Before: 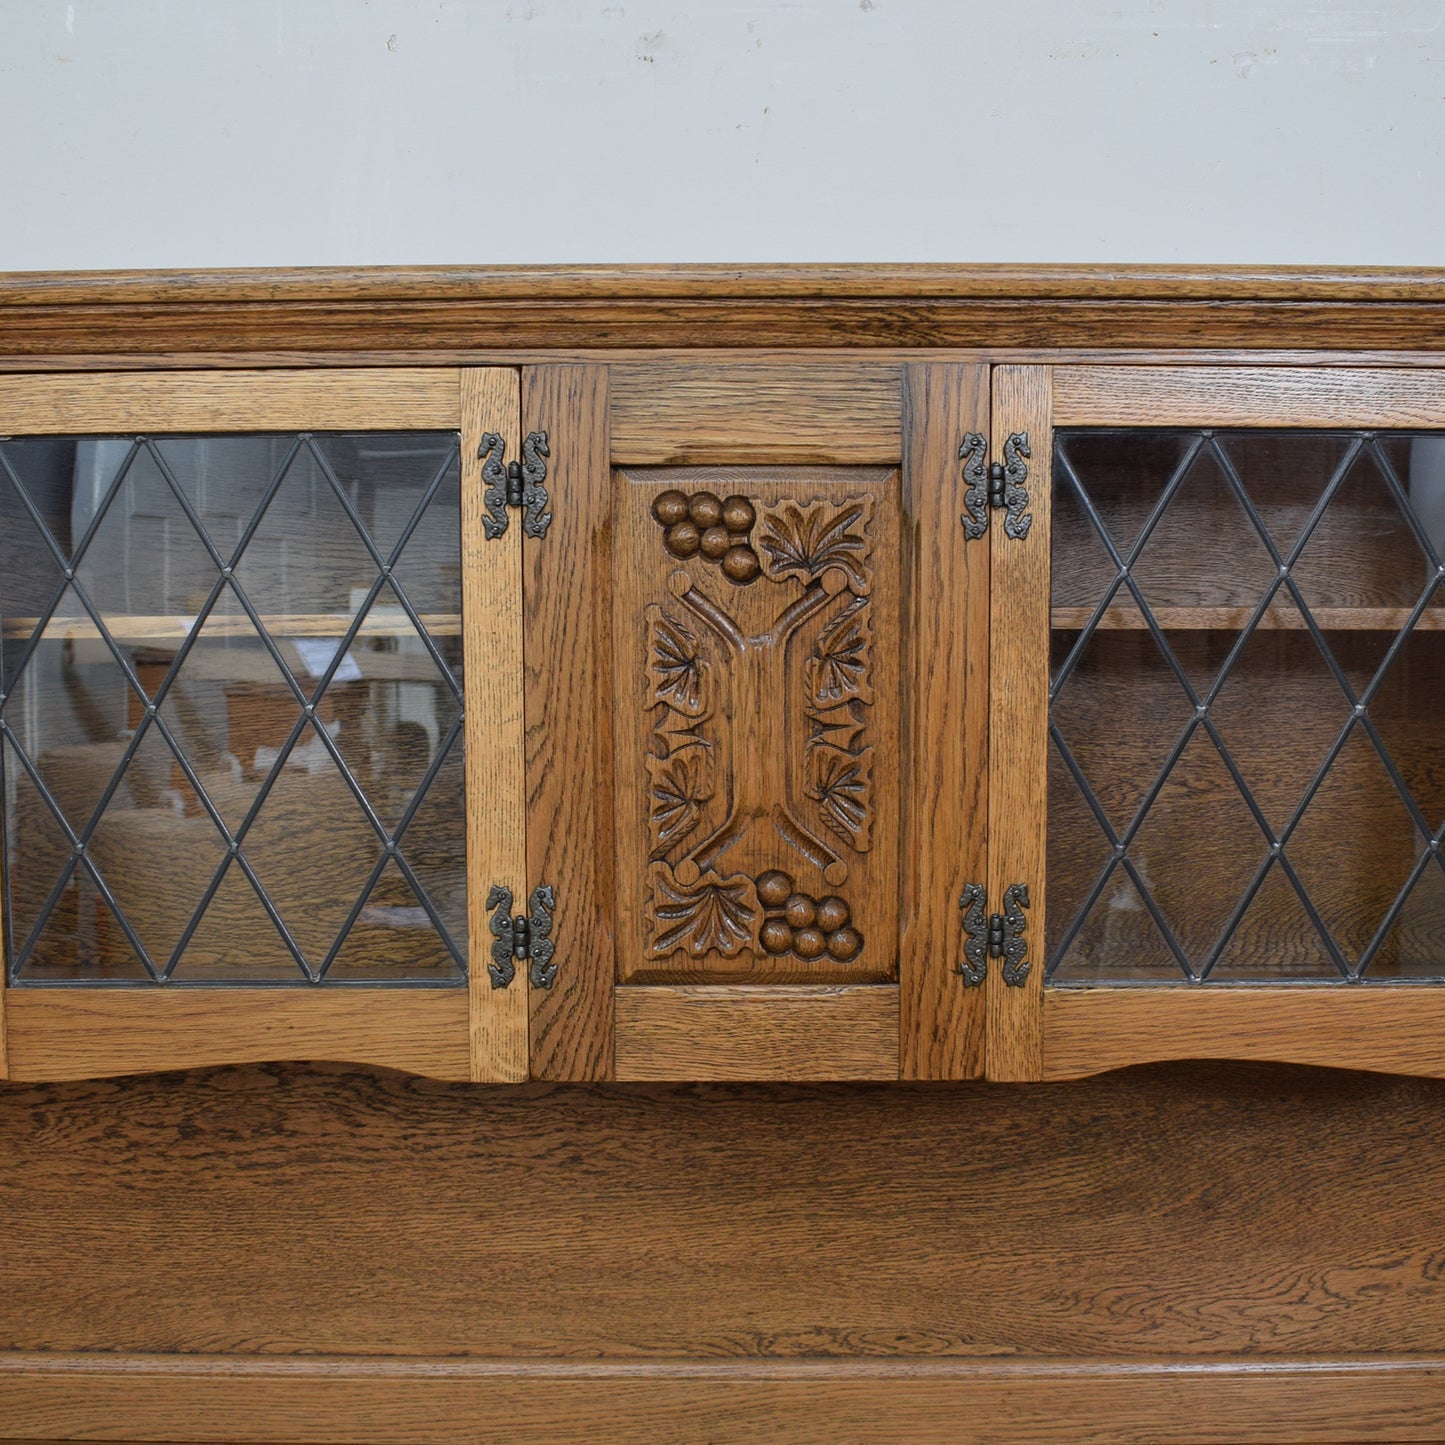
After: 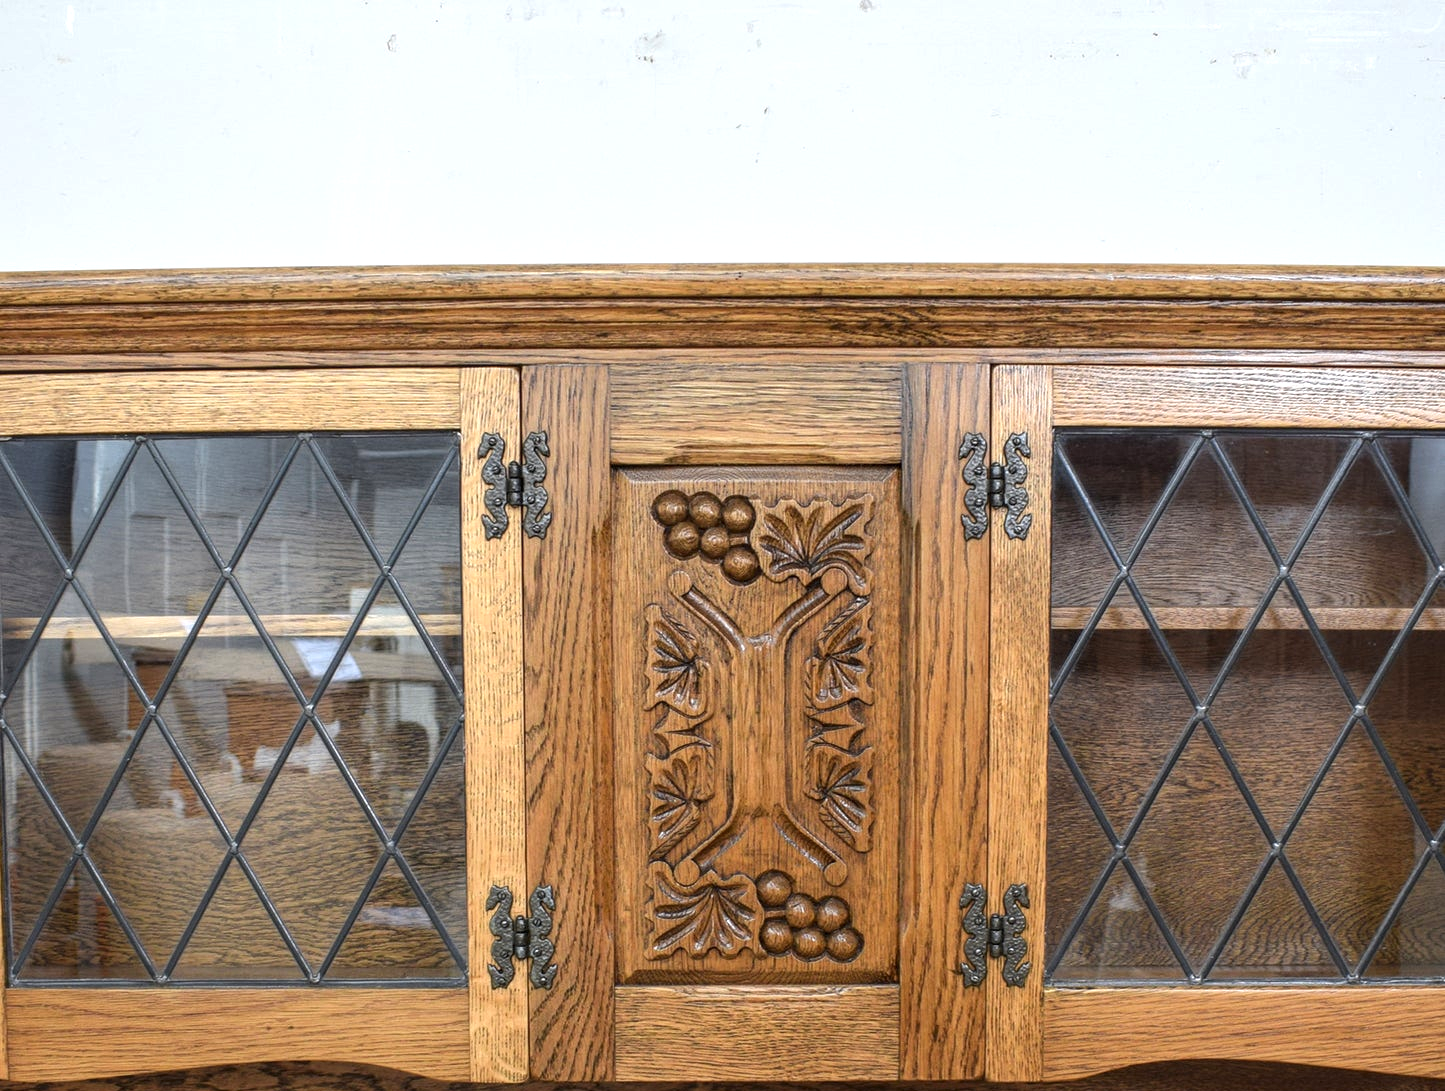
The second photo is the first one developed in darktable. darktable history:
crop: bottom 24.481%
local contrast: on, module defaults
exposure: black level correction 0, exposure 0.692 EV, compensate exposure bias true, compensate highlight preservation false
